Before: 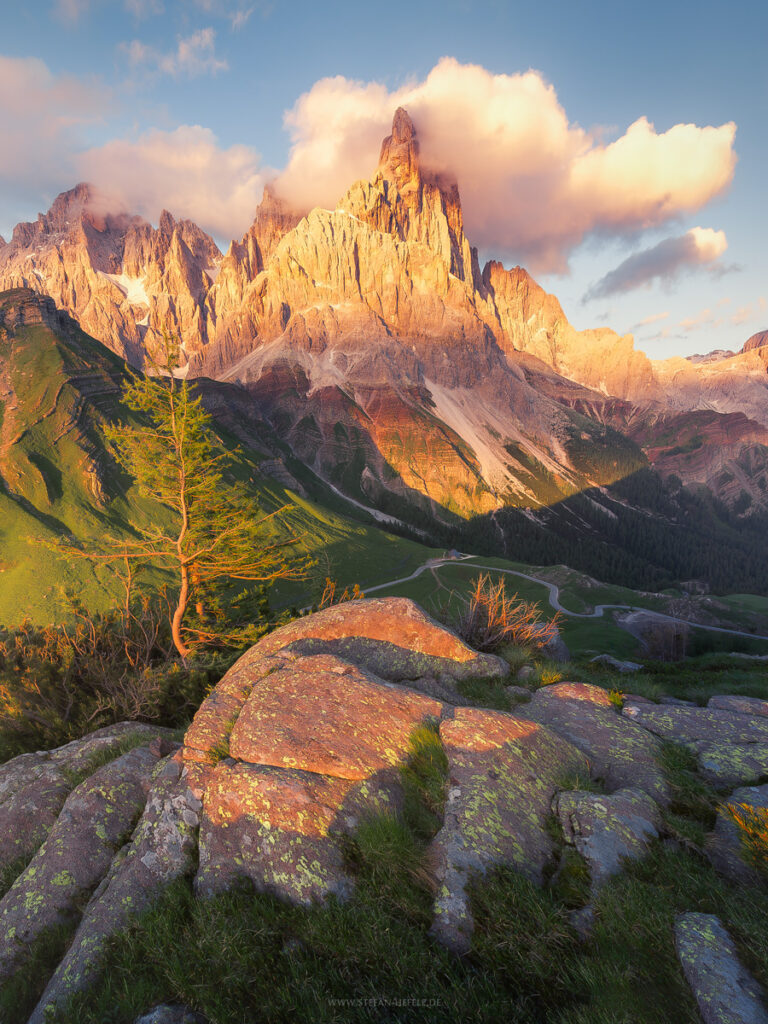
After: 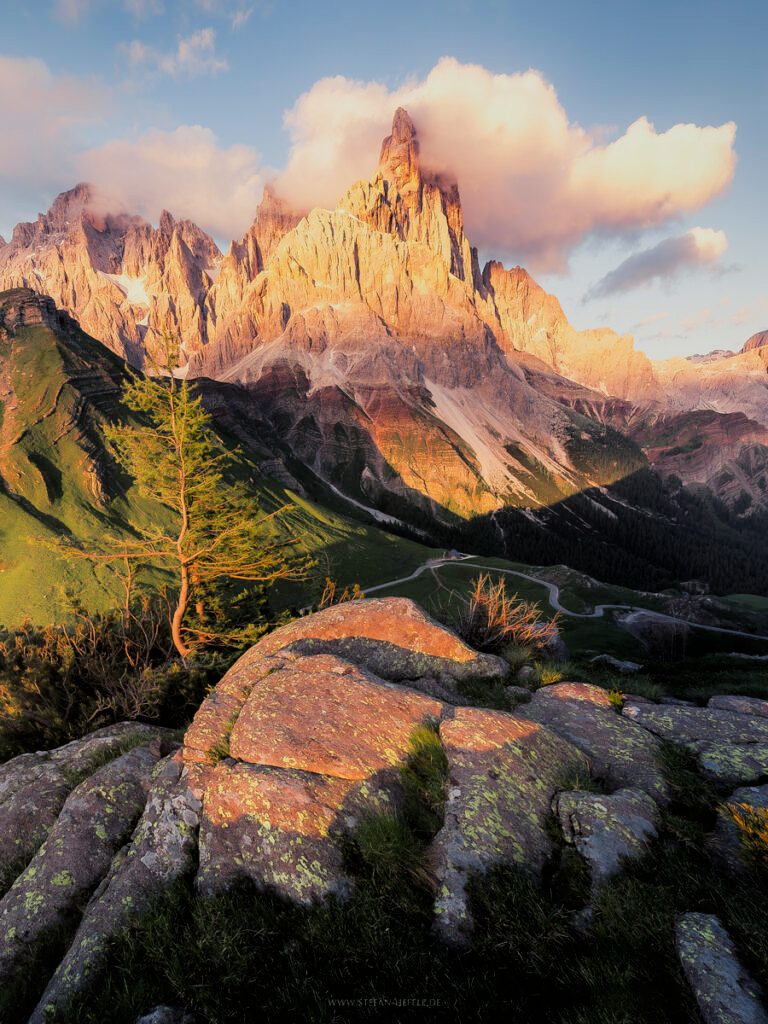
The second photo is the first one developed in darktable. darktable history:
filmic rgb: black relative exposure -5.11 EV, white relative exposure 3.98 EV, hardness 2.89, contrast 1.297, highlights saturation mix -29.98%
